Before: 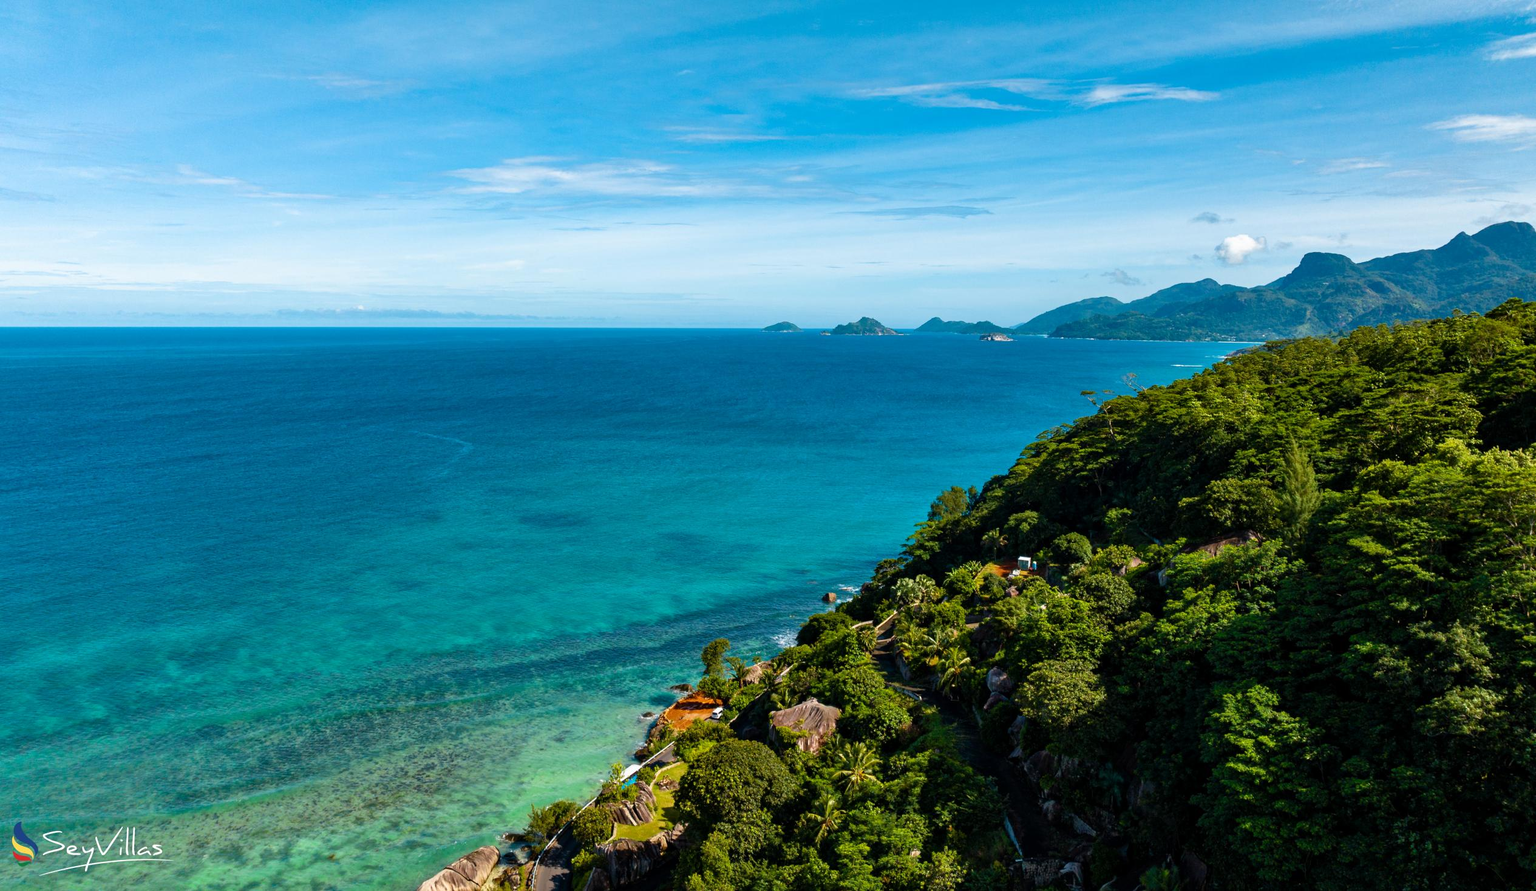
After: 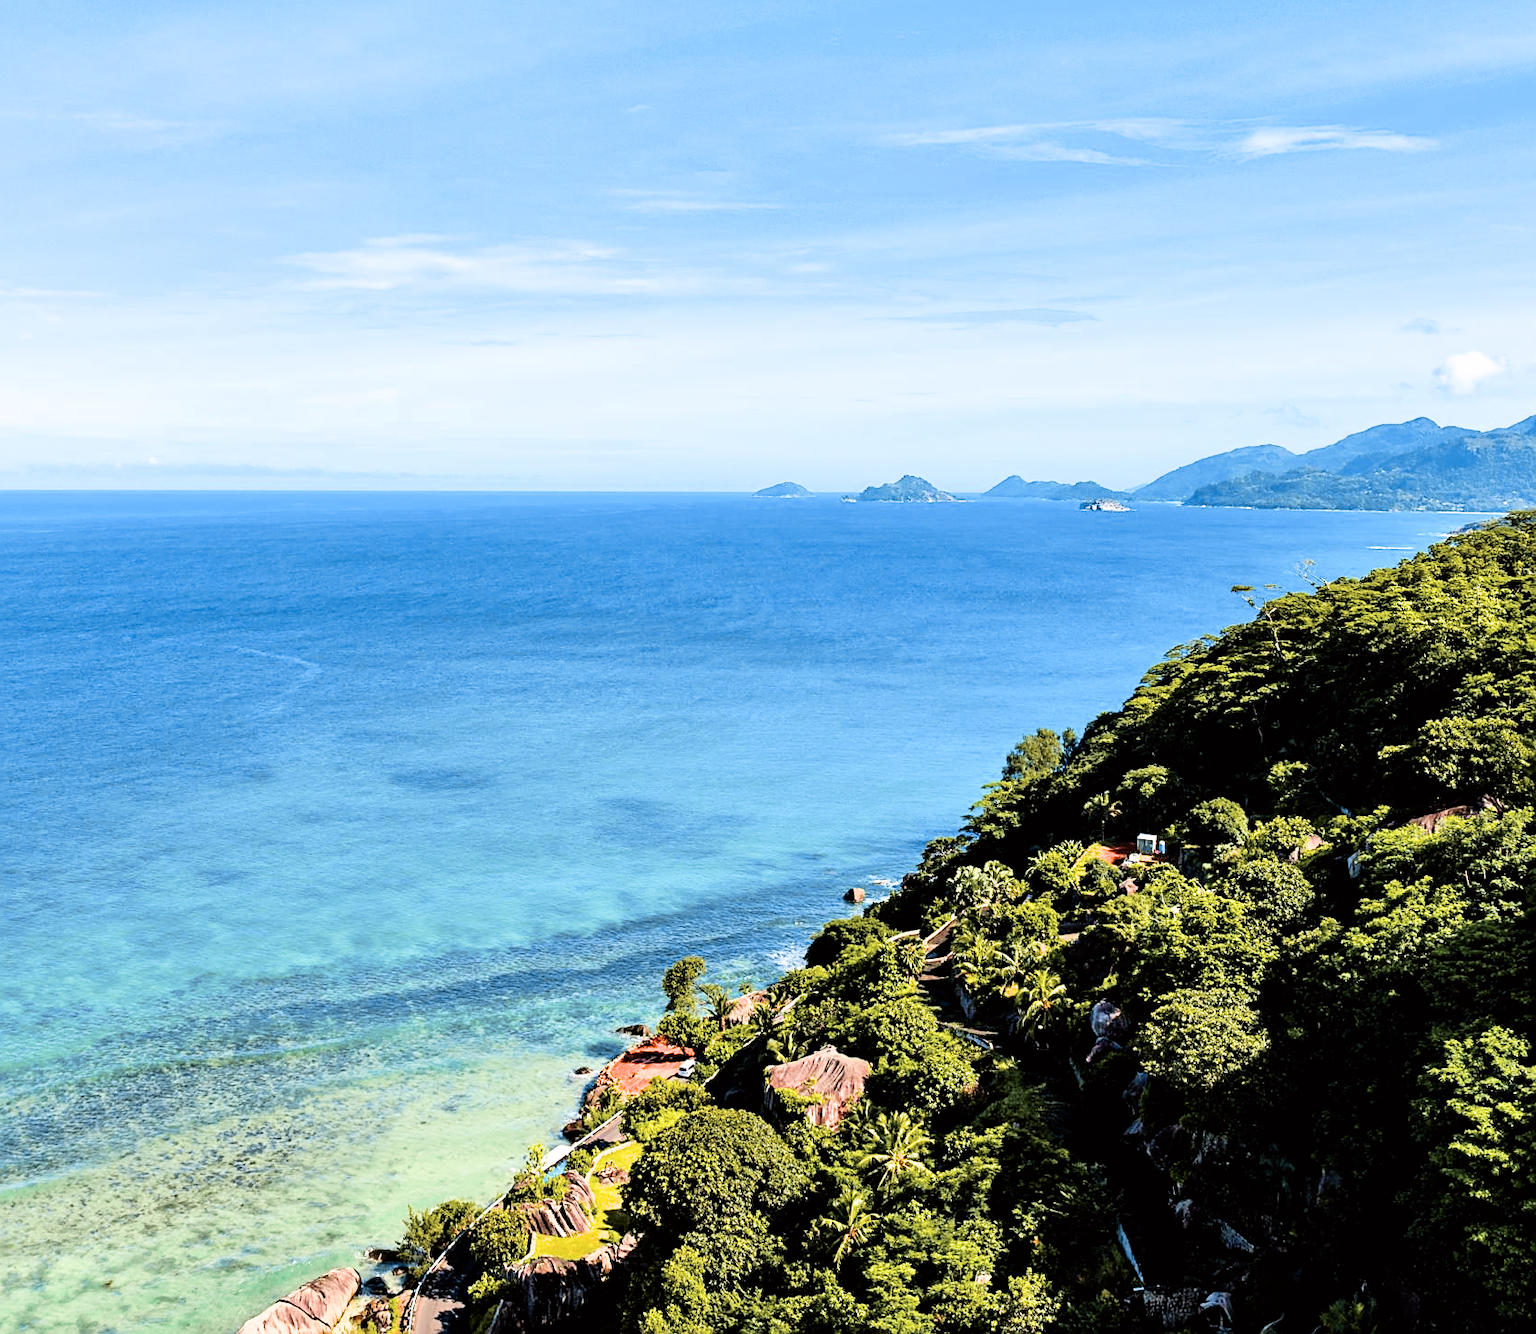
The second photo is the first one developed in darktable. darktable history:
crop: left 16.905%, right 16.36%
sharpen: on, module defaults
filmic rgb: black relative exposure -4.99 EV, white relative exposure 3.97 EV, hardness 2.89, contrast 1.384, iterations of high-quality reconstruction 0
exposure: black level correction 0, exposure 1.457 EV, compensate highlight preservation false
color calibration: illuminant same as pipeline (D50), adaptation none (bypass), x 0.333, y 0.335, temperature 5022.44 K, saturation algorithm version 1 (2020)
tone curve: curves: ch1 [(0, 0) (0.214, 0.291) (0.372, 0.44) (0.463, 0.476) (0.498, 0.502) (0.521, 0.531) (1, 1)]; ch2 [(0, 0) (0.456, 0.447) (0.5, 0.5) (0.547, 0.557) (0.592, 0.57) (0.631, 0.602) (1, 1)], color space Lab, independent channels, preserve colors none
